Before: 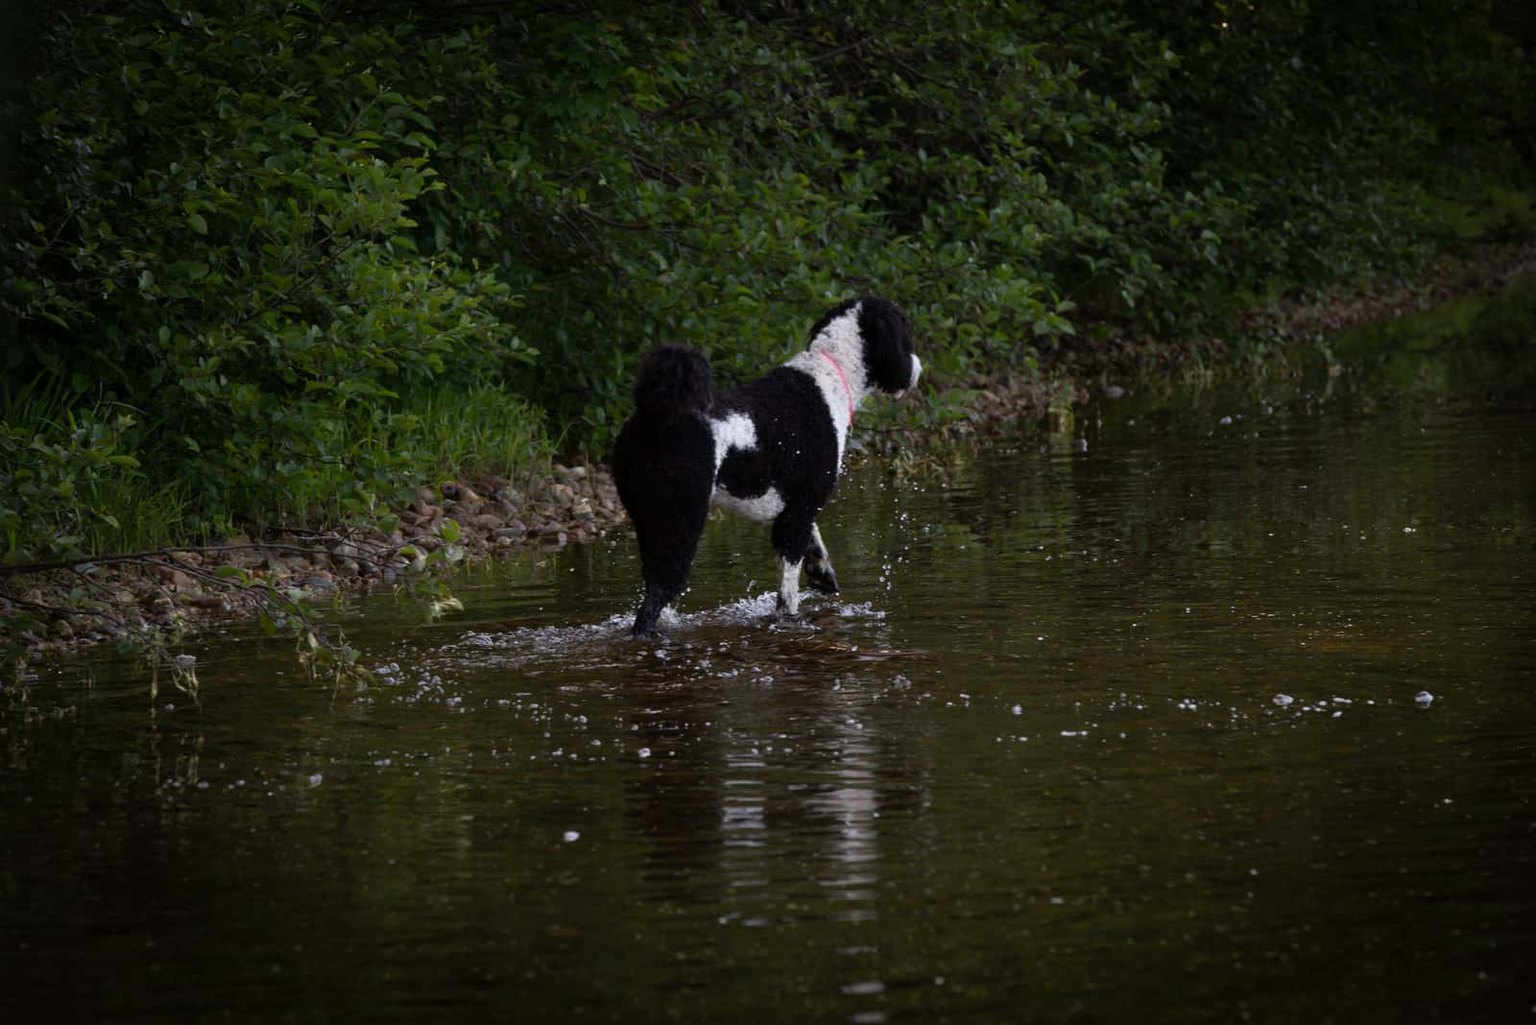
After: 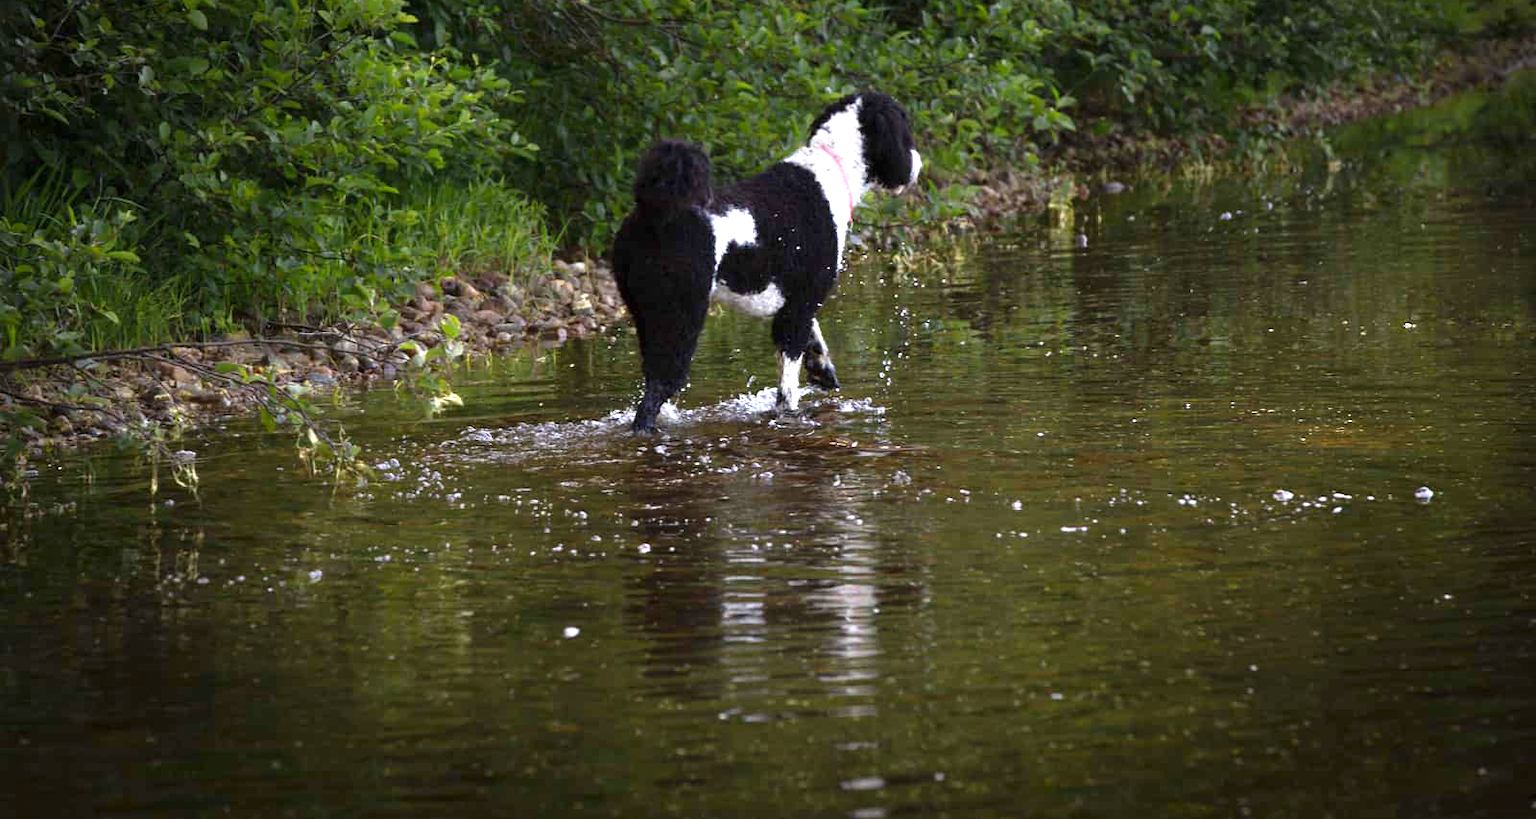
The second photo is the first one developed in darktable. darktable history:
color zones: curves: ch0 [(0, 0.485) (0.178, 0.476) (0.261, 0.623) (0.411, 0.403) (0.708, 0.603) (0.934, 0.412)]; ch1 [(0.003, 0.485) (0.149, 0.496) (0.229, 0.584) (0.326, 0.551) (0.484, 0.262) (0.757, 0.643)]
crop and rotate: top 19.998%
exposure: black level correction 0, exposure 1.45 EV, compensate exposure bias true, compensate highlight preservation false
